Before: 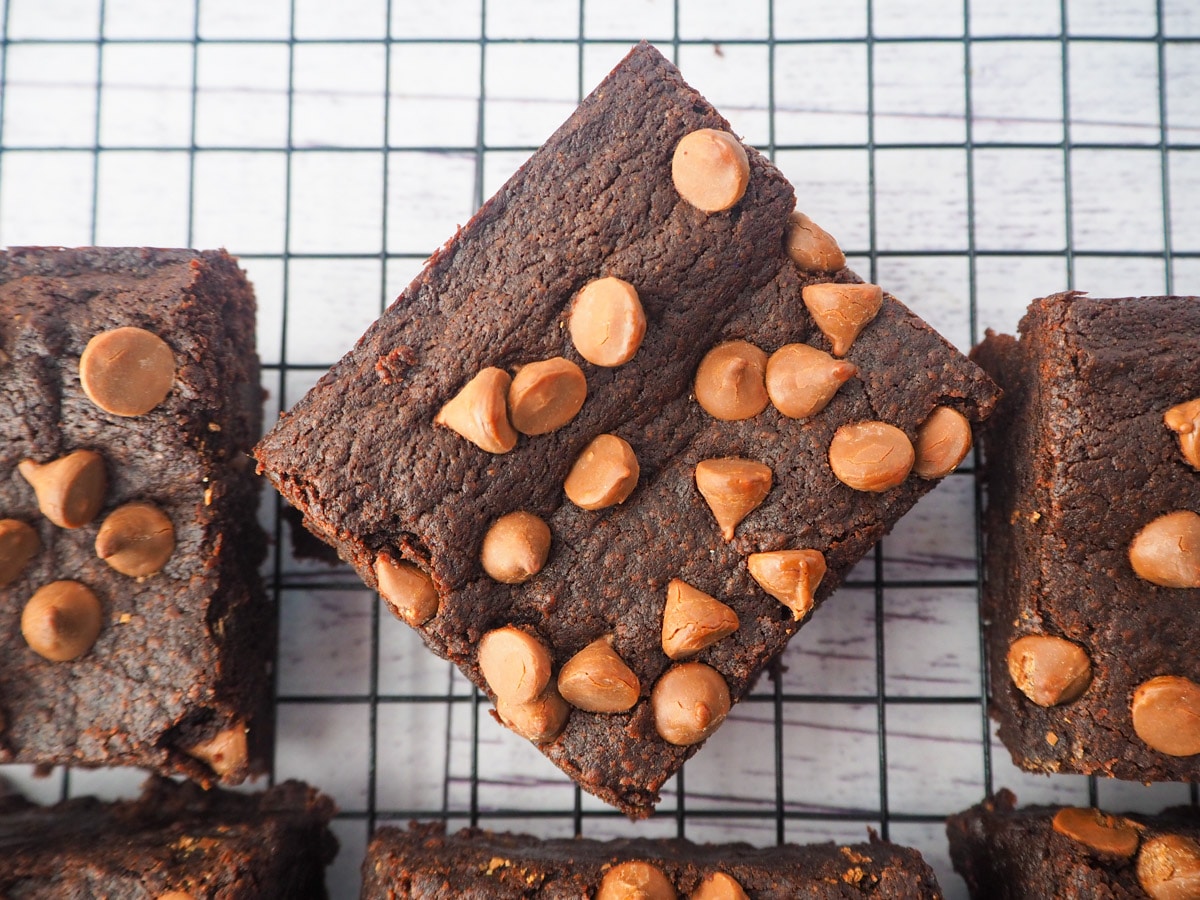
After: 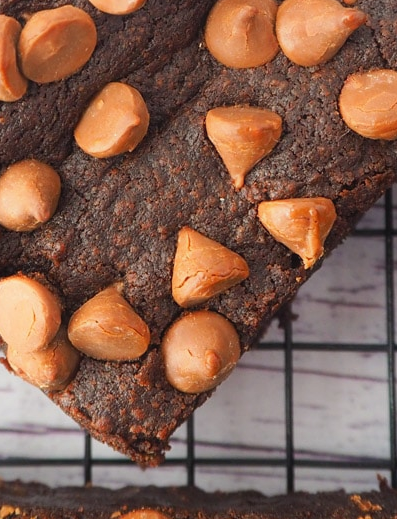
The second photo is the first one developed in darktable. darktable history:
contrast equalizer: y [[0.5, 0.488, 0.462, 0.461, 0.491, 0.5], [0.5 ×6], [0.5 ×6], [0 ×6], [0 ×6]]
crop: left 40.878%, top 39.176%, right 25.993%, bottom 3.081%
